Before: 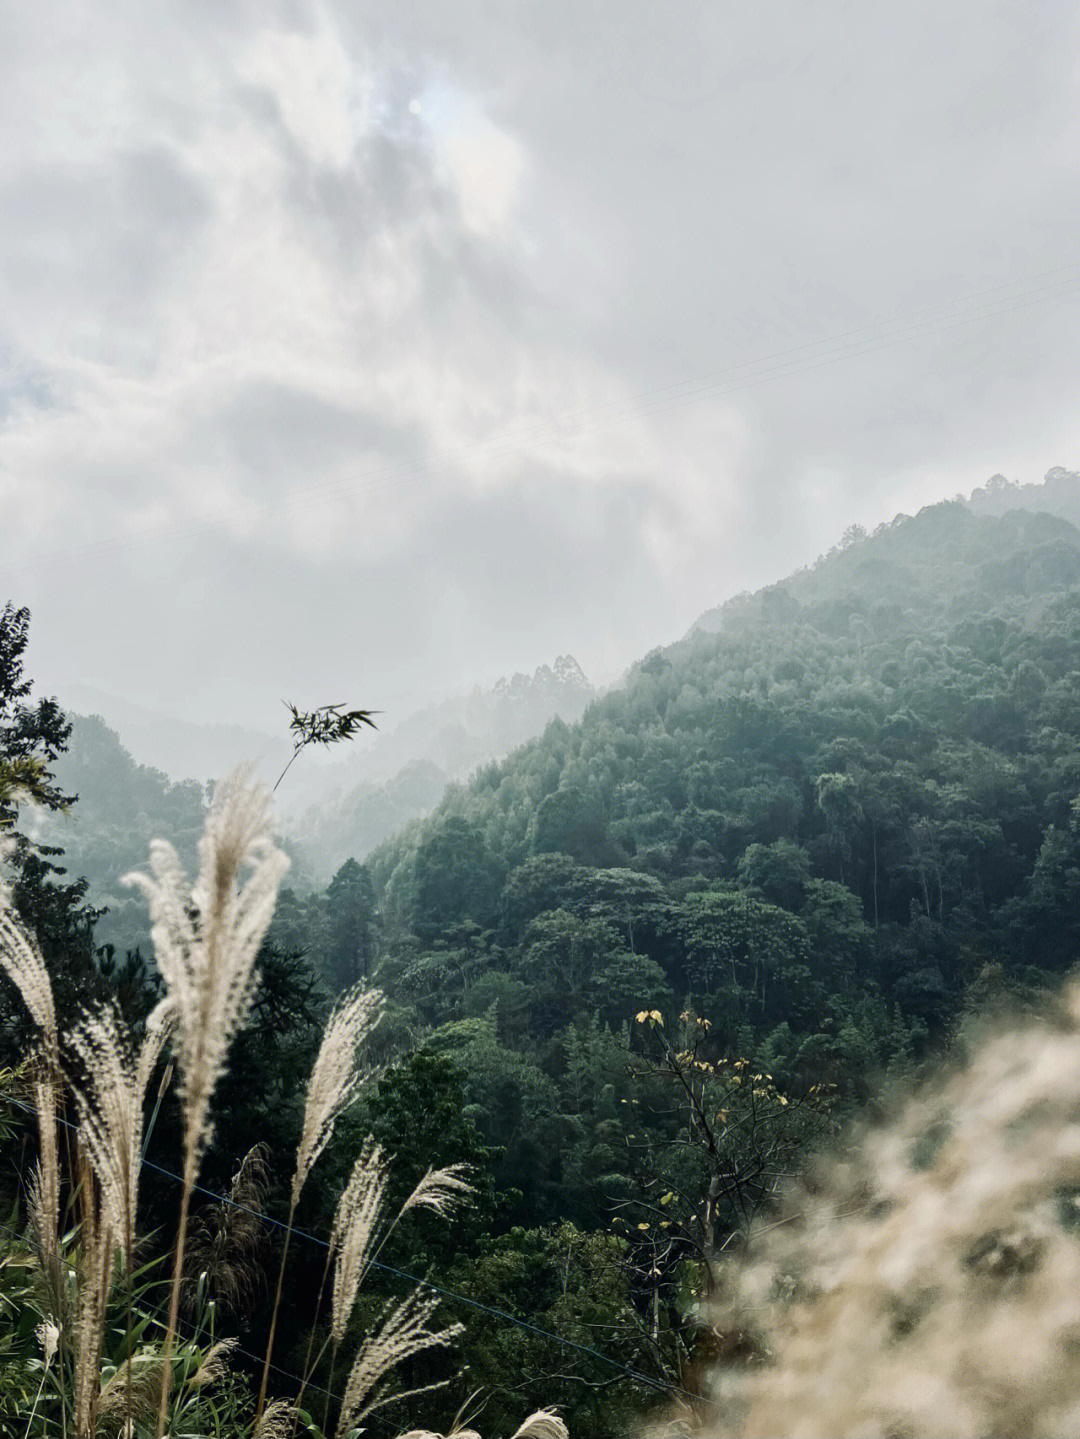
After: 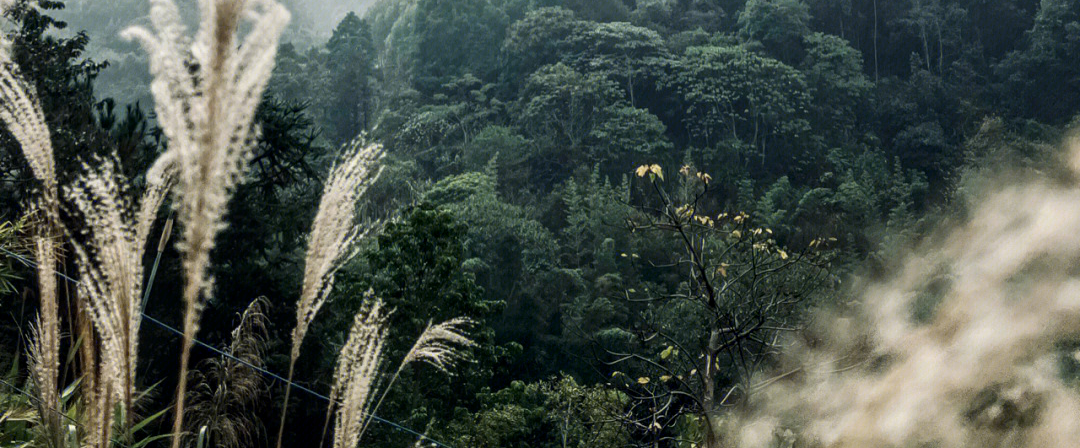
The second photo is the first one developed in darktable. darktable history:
local contrast: on, module defaults
crop and rotate: top 58.849%, bottom 9.963%
